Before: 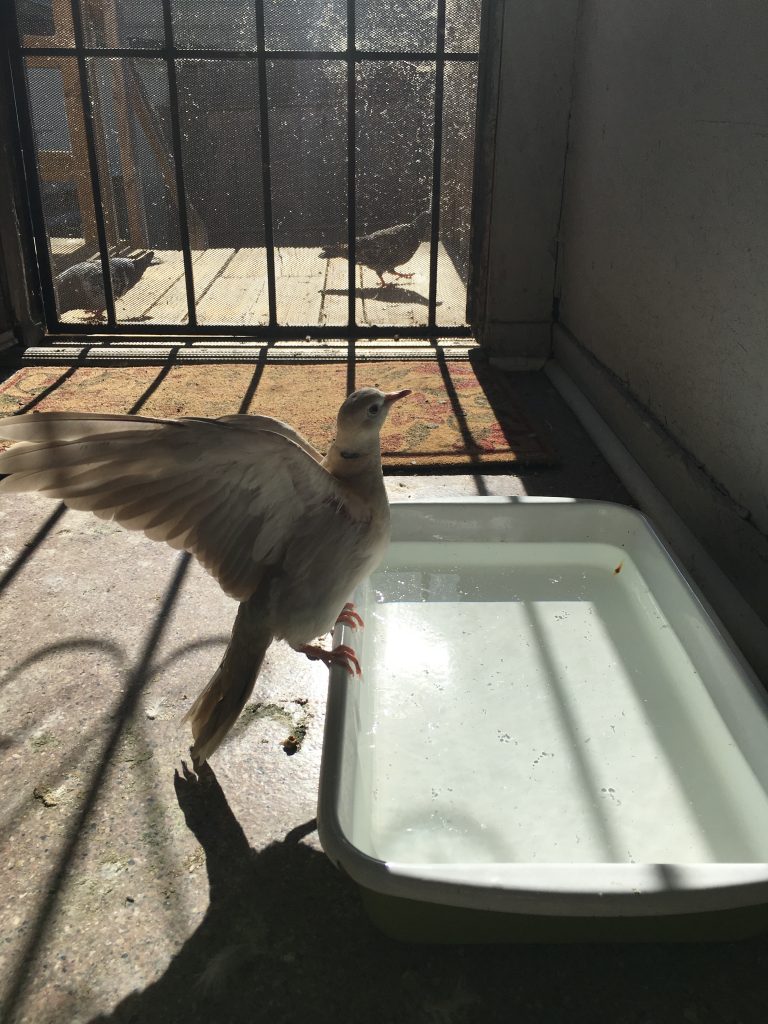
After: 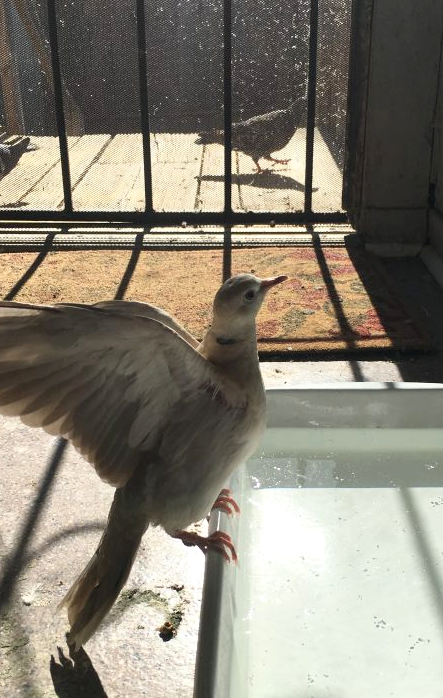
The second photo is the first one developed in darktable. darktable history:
local contrast: highlights 100%, shadows 100%, detail 120%, midtone range 0.2
crop: left 16.202%, top 11.208%, right 26.045%, bottom 20.557%
base curve: curves: ch0 [(0, 0) (0.666, 0.806) (1, 1)]
